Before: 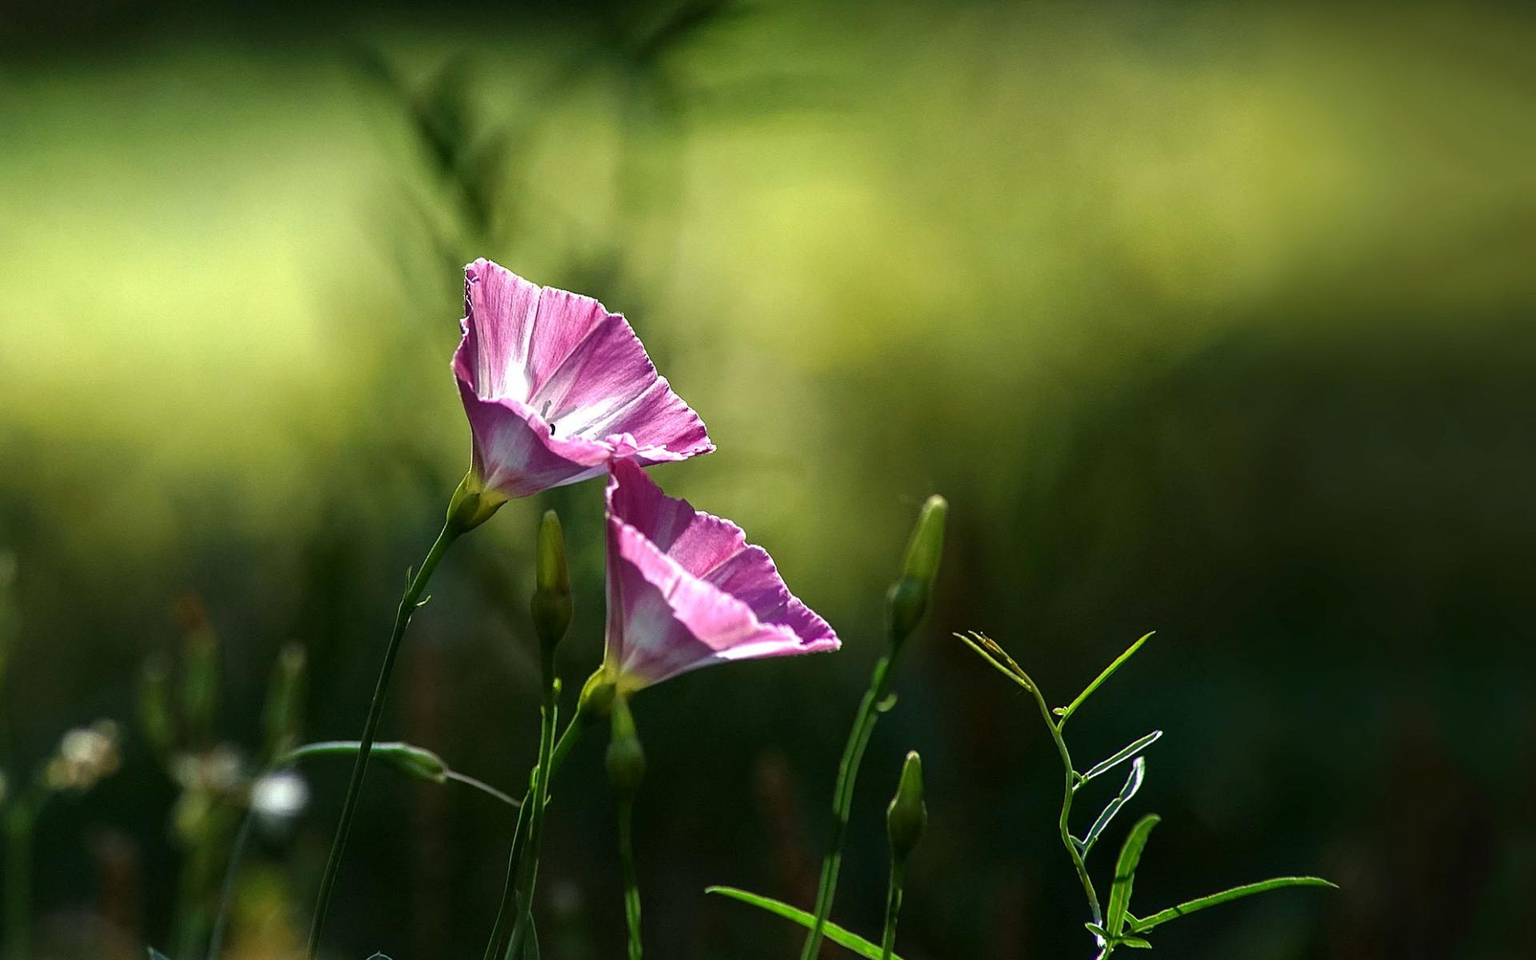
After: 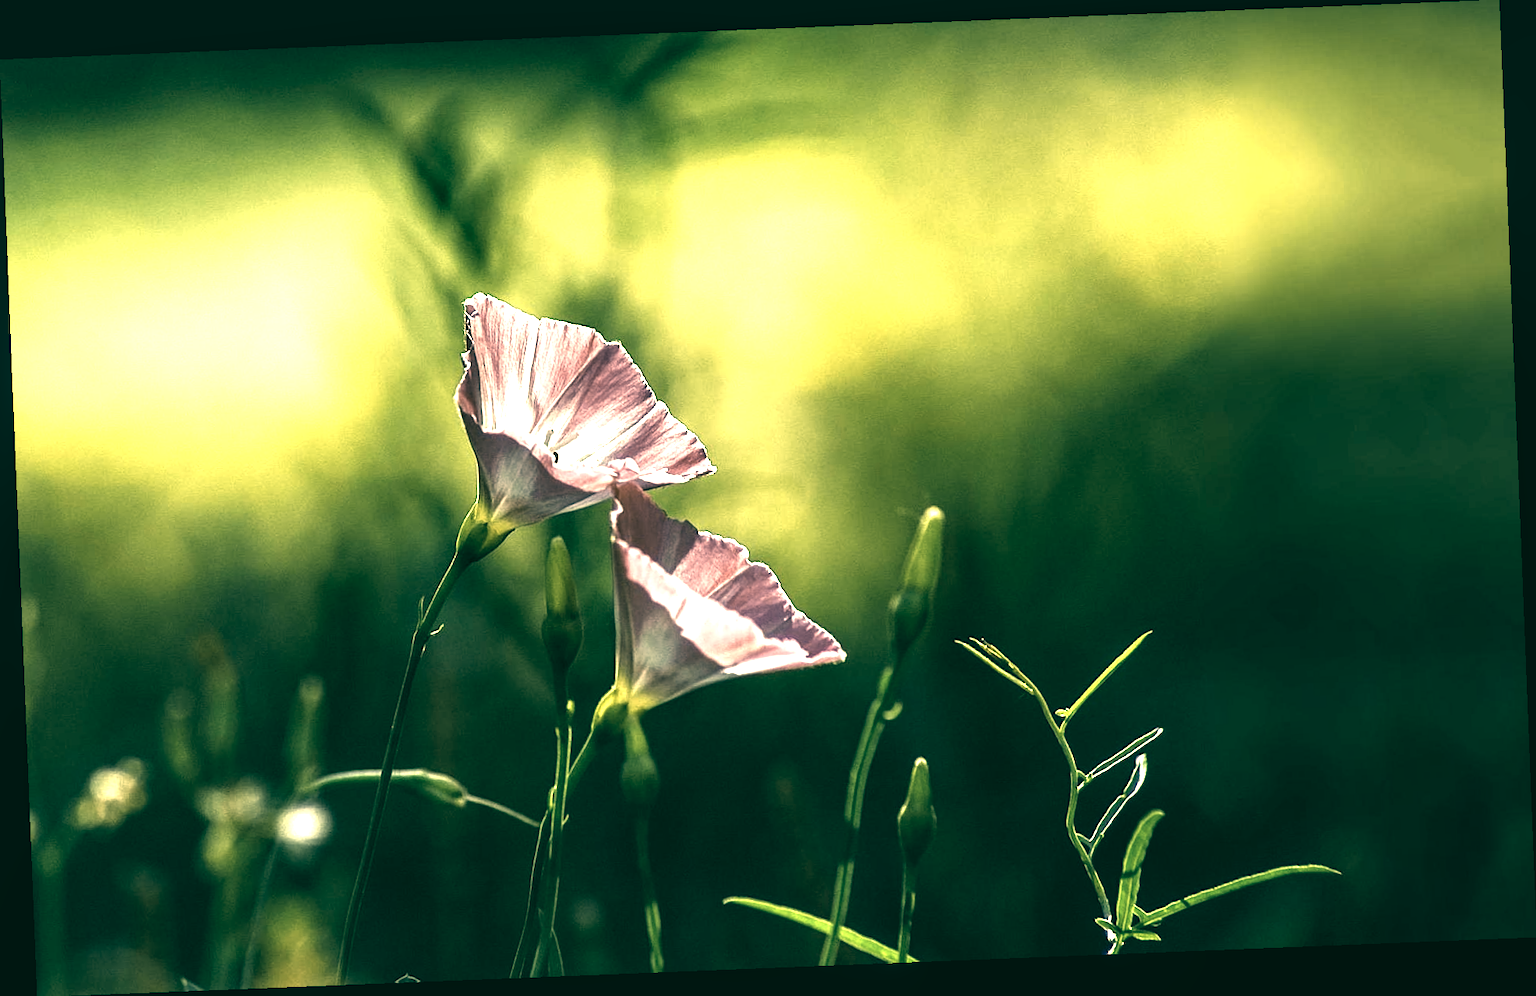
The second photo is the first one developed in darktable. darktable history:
rgb levels: mode RGB, independent channels, levels [[0, 0.5, 1], [0, 0.521, 1], [0, 0.536, 1]]
contrast brightness saturation: contrast -0.05, saturation -0.41
local contrast: on, module defaults
rotate and perspective: rotation -2.29°, automatic cropping off
exposure: exposure 1 EV, compensate highlight preservation false
color correction: highlights a* 1.83, highlights b* 34.02, shadows a* -36.68, shadows b* -5.48
color zones: curves: ch0 [(0.018, 0.548) (0.197, 0.654) (0.425, 0.447) (0.605, 0.658) (0.732, 0.579)]; ch1 [(0.105, 0.531) (0.224, 0.531) (0.386, 0.39) (0.618, 0.456) (0.732, 0.456) (0.956, 0.421)]; ch2 [(0.039, 0.583) (0.215, 0.465) (0.399, 0.544) (0.465, 0.548) (0.614, 0.447) (0.724, 0.43) (0.882, 0.623) (0.956, 0.632)]
